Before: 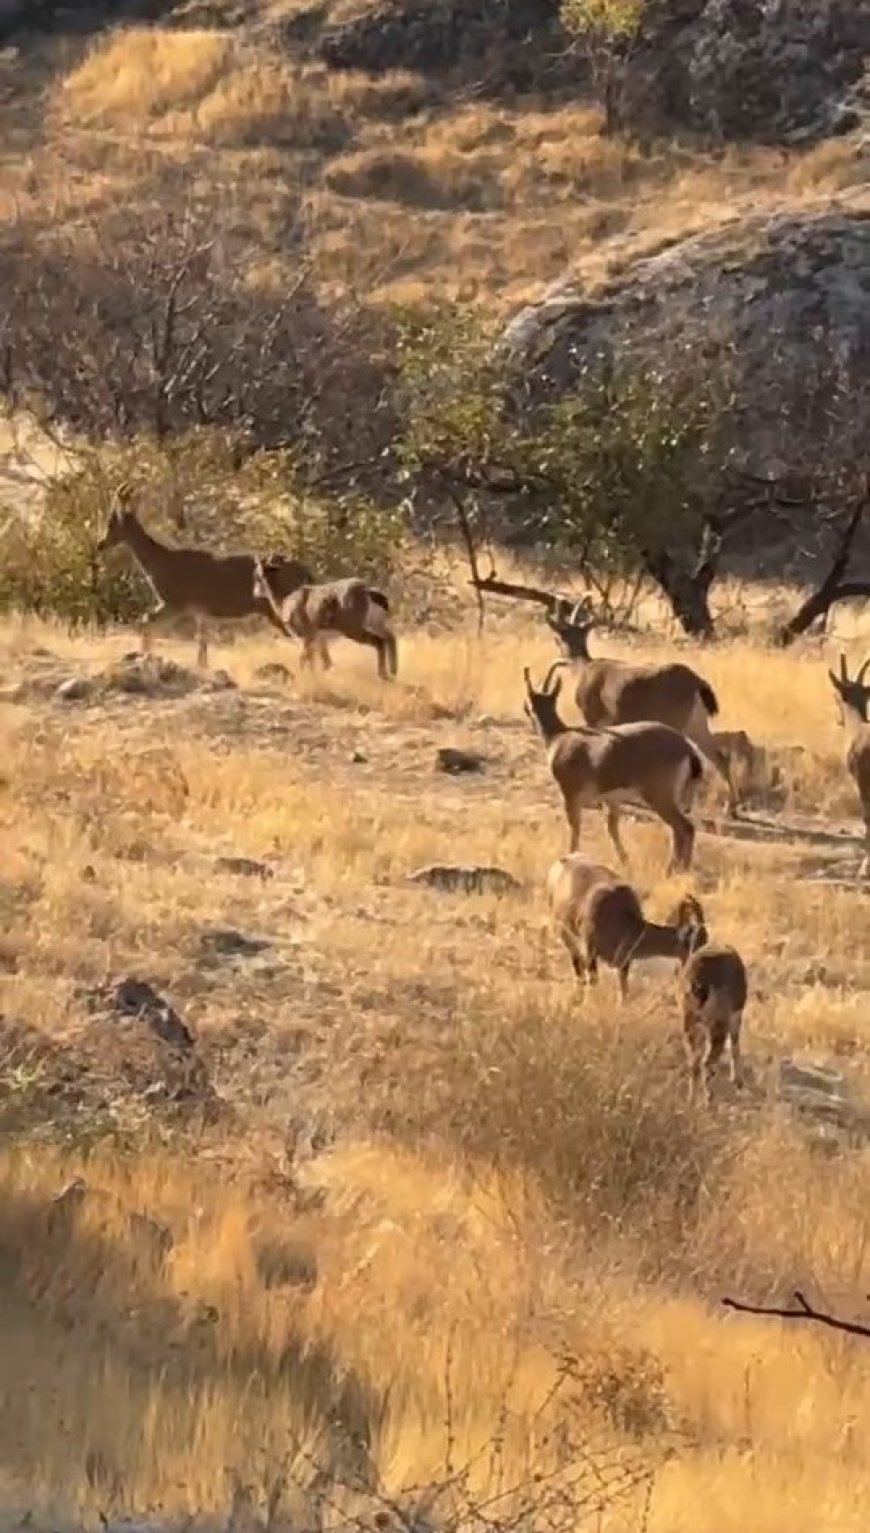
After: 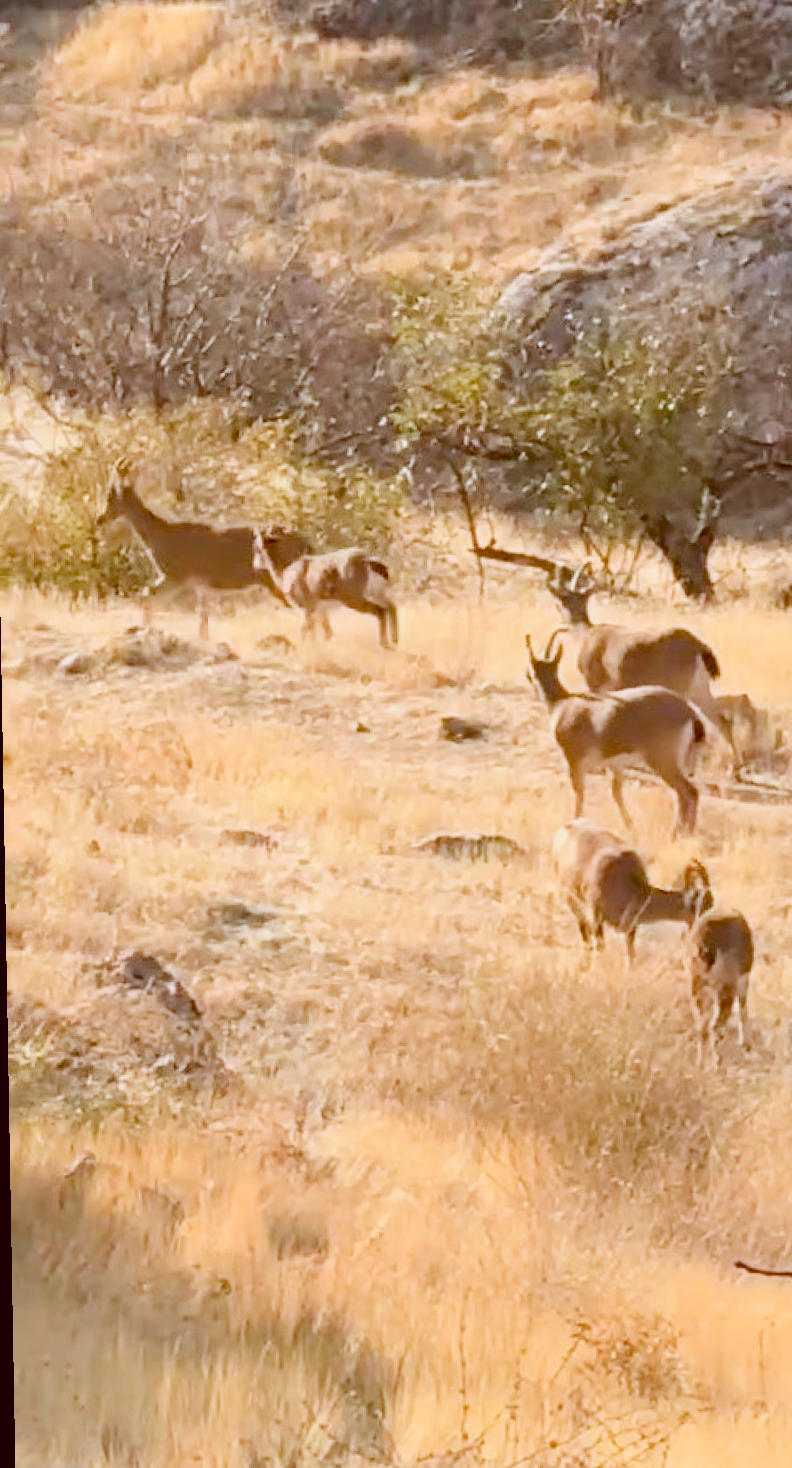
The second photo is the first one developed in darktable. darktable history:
exposure: black level correction 0, exposure 1.3 EV, compensate highlight preservation false
filmic rgb: black relative exposure -7.65 EV, white relative exposure 4.56 EV, hardness 3.61
color balance: lift [1, 1.011, 0.999, 0.989], gamma [1.109, 1.045, 1.039, 0.955], gain [0.917, 0.936, 0.952, 1.064], contrast 2.32%, contrast fulcrum 19%, output saturation 101%
crop: right 9.509%, bottom 0.031%
rotate and perspective: rotation -1°, crop left 0.011, crop right 0.989, crop top 0.025, crop bottom 0.975
